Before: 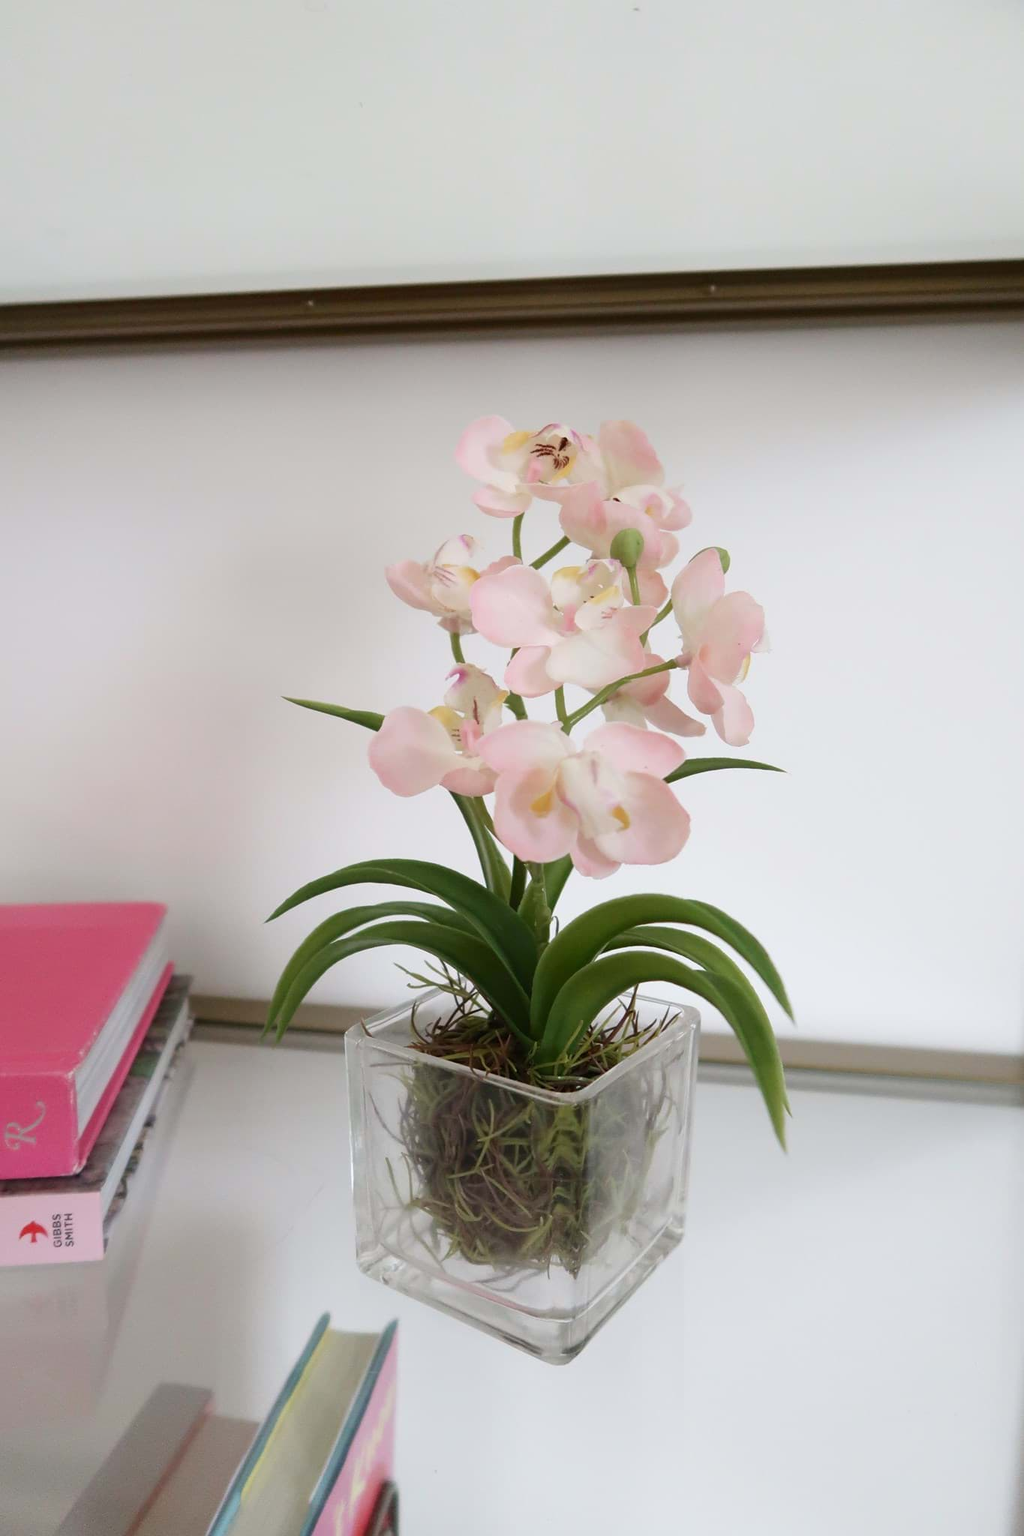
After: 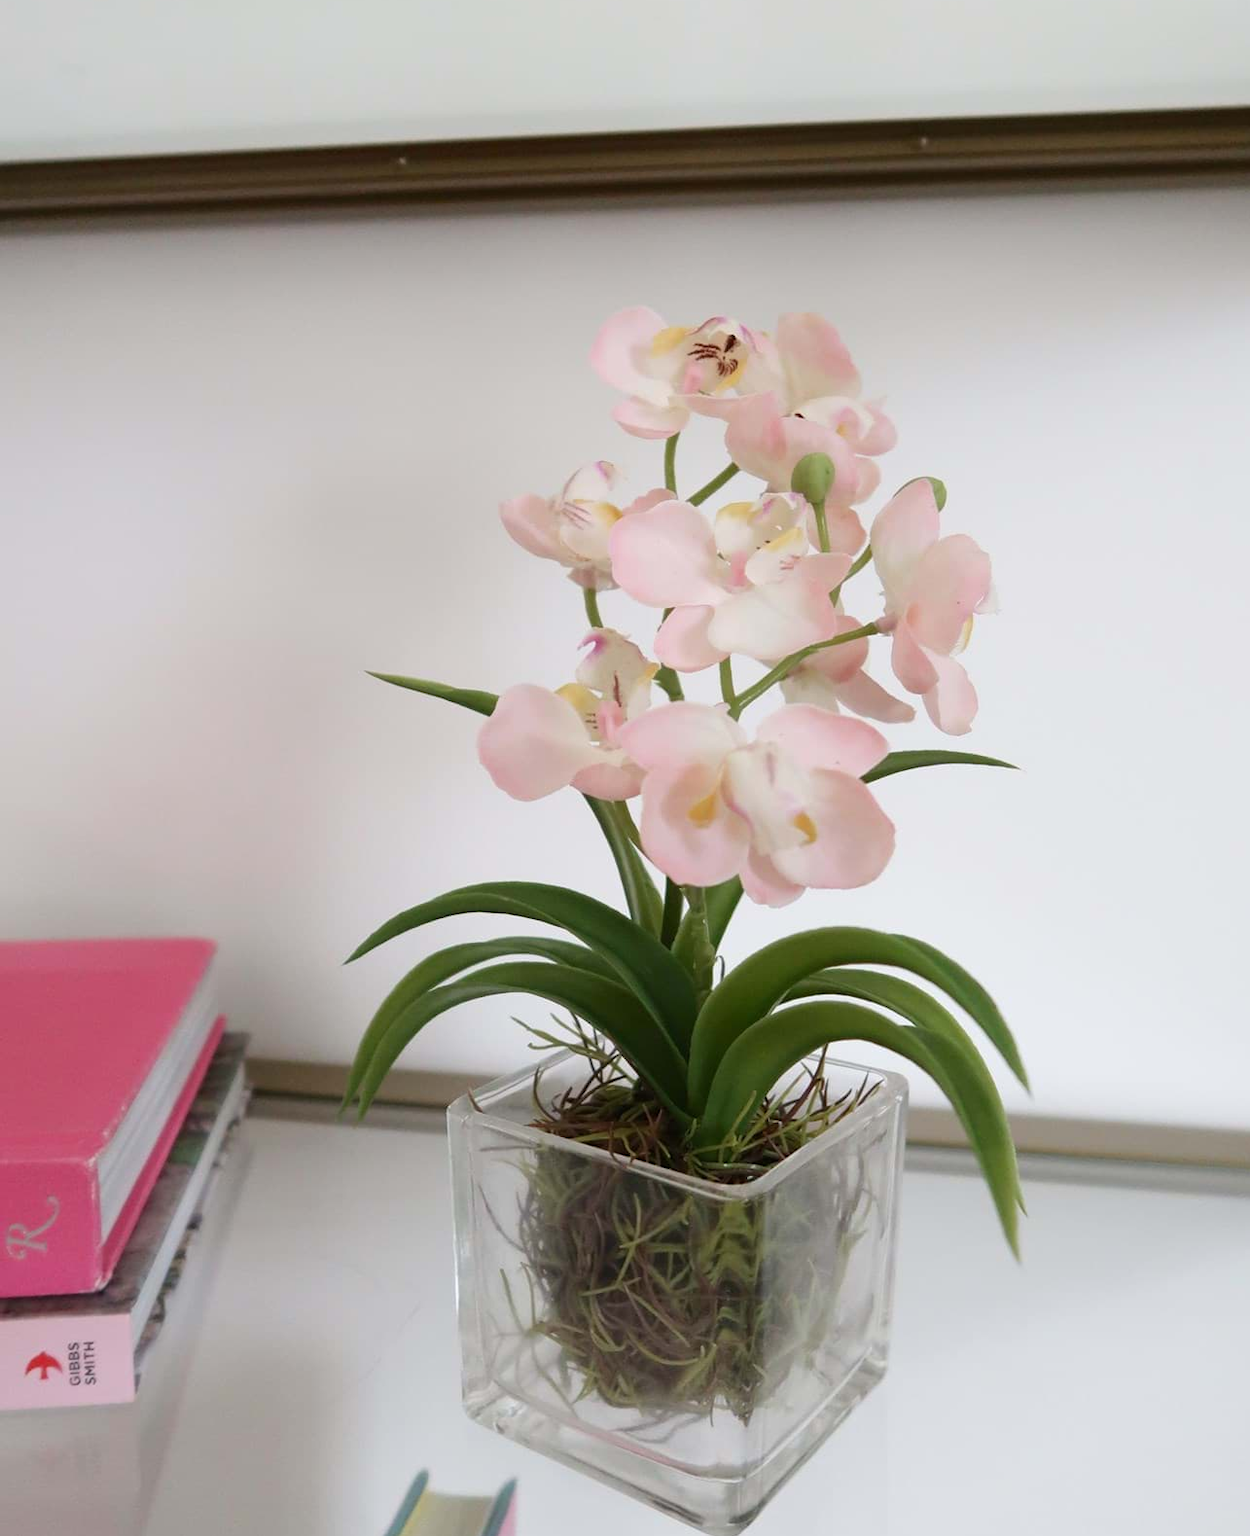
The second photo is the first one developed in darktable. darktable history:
crop and rotate: angle 0.03°, top 11.643%, right 5.651%, bottom 11.189%
exposure: compensate highlight preservation false
